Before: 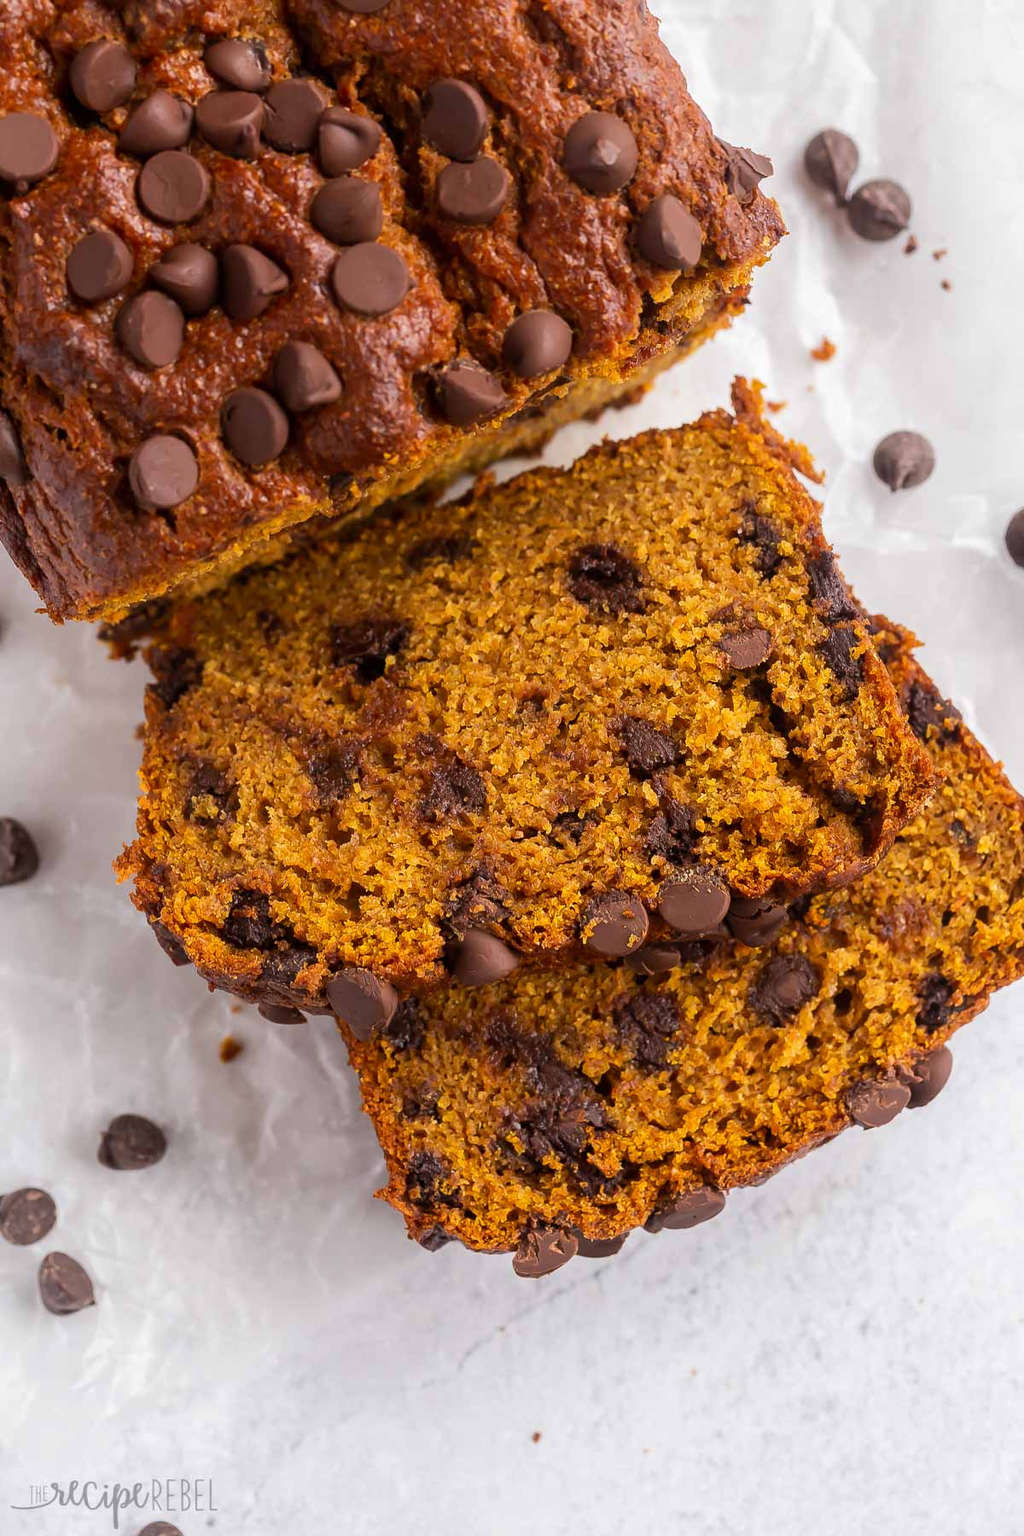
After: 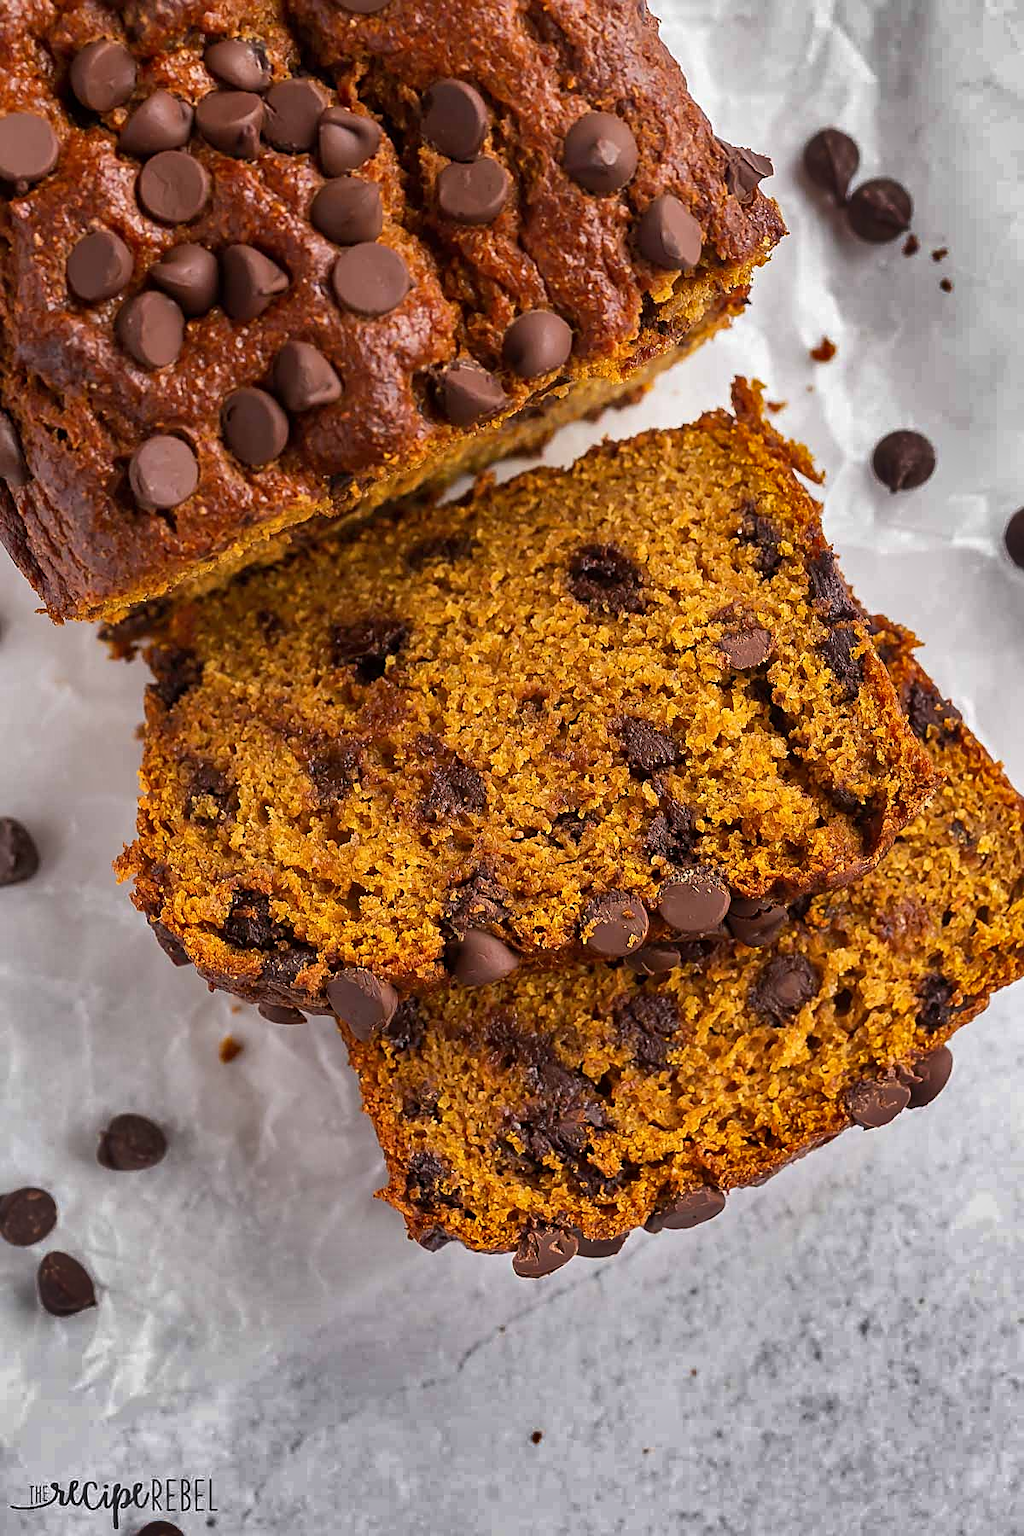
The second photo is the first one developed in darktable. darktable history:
sharpen: on, module defaults
shadows and highlights: shadows 24.74, highlights -79.46, soften with gaussian
